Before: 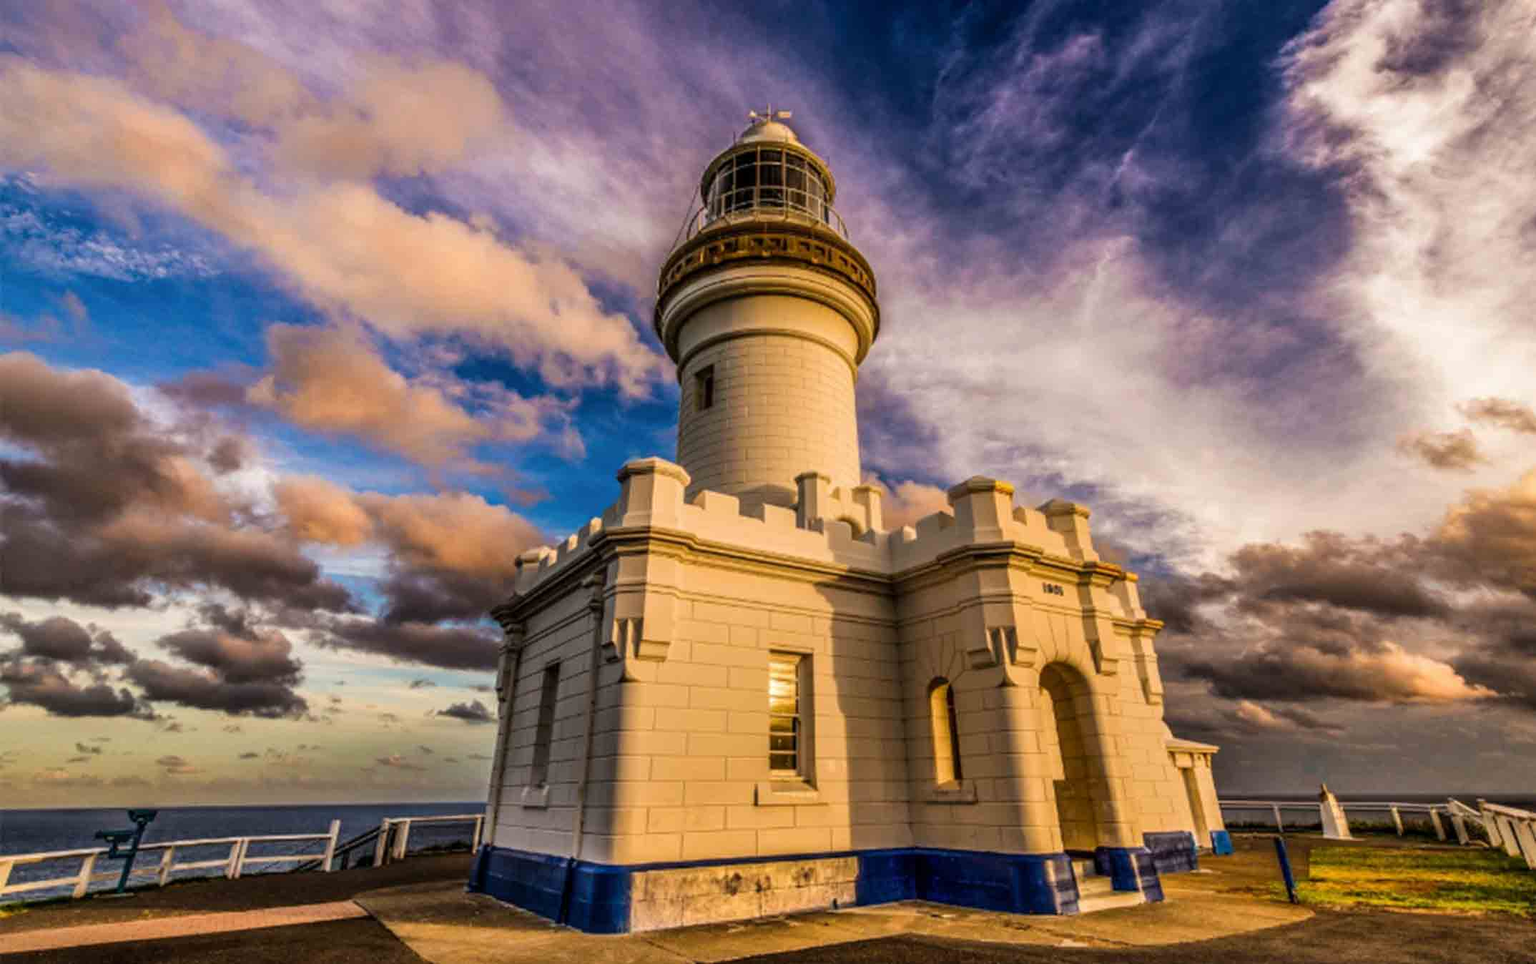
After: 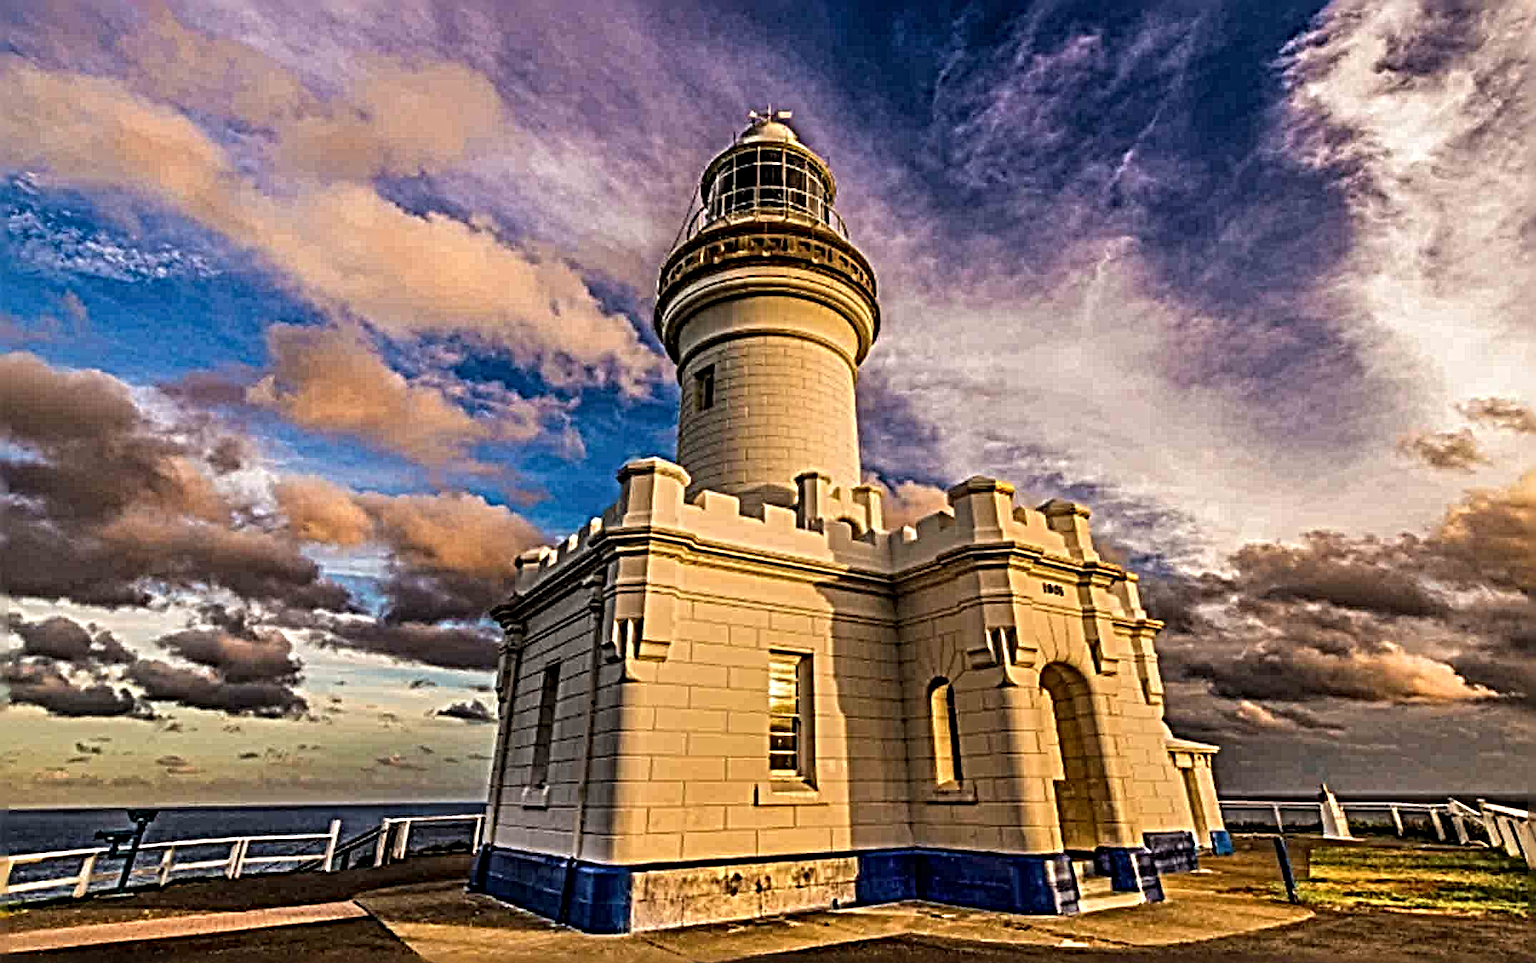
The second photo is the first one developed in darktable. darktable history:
sharpen: radius 6.25, amount 1.784, threshold 0.006
